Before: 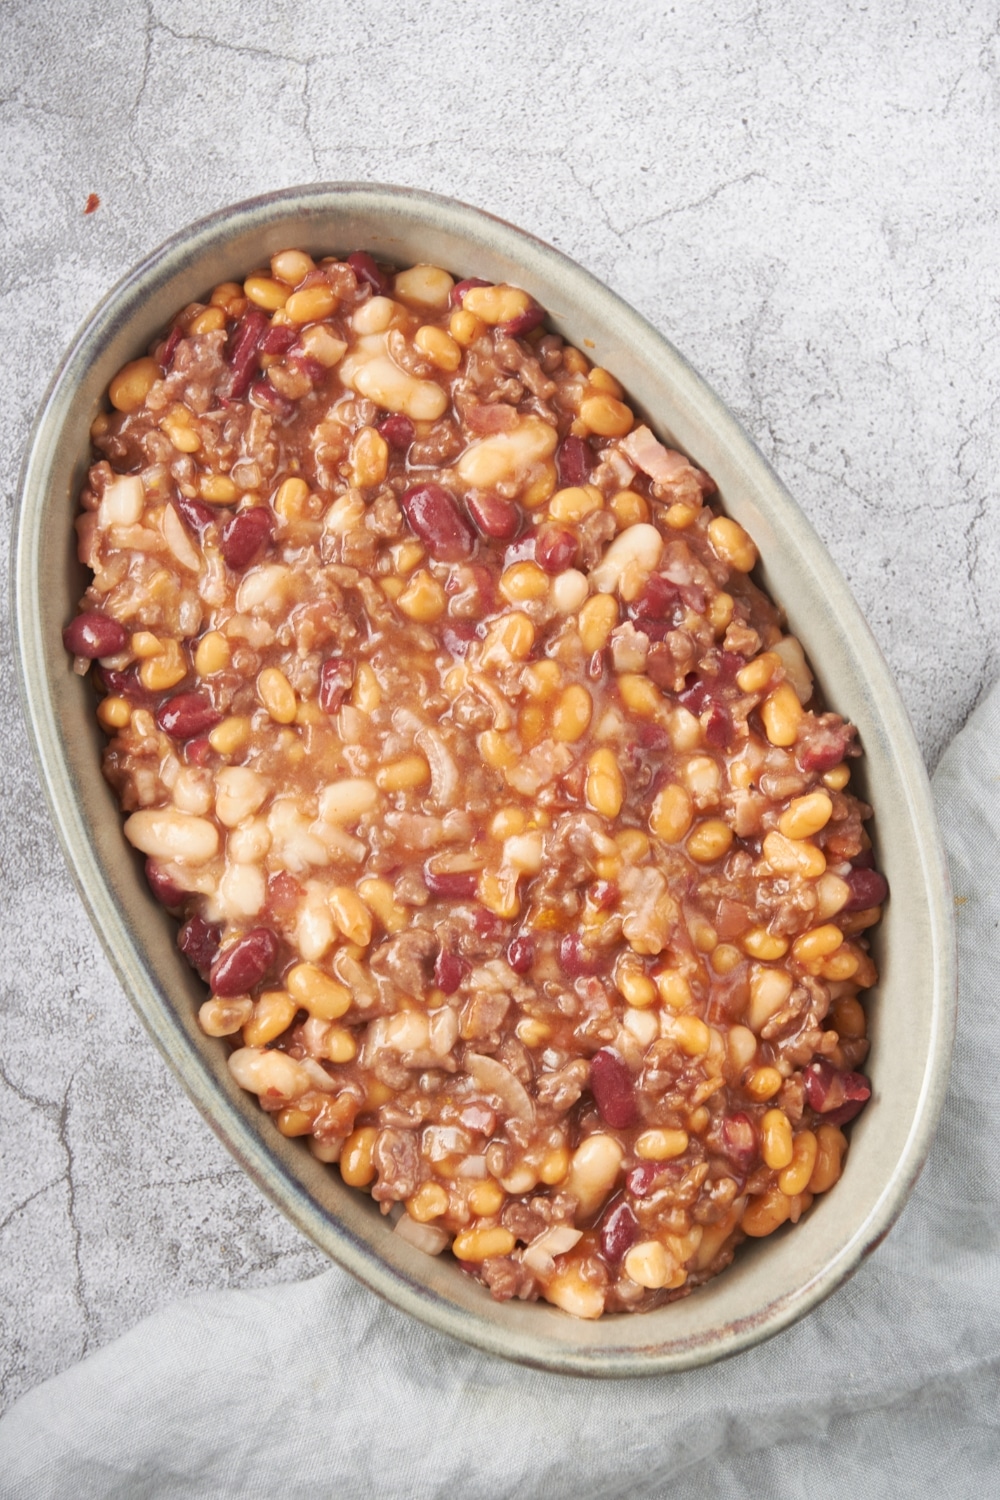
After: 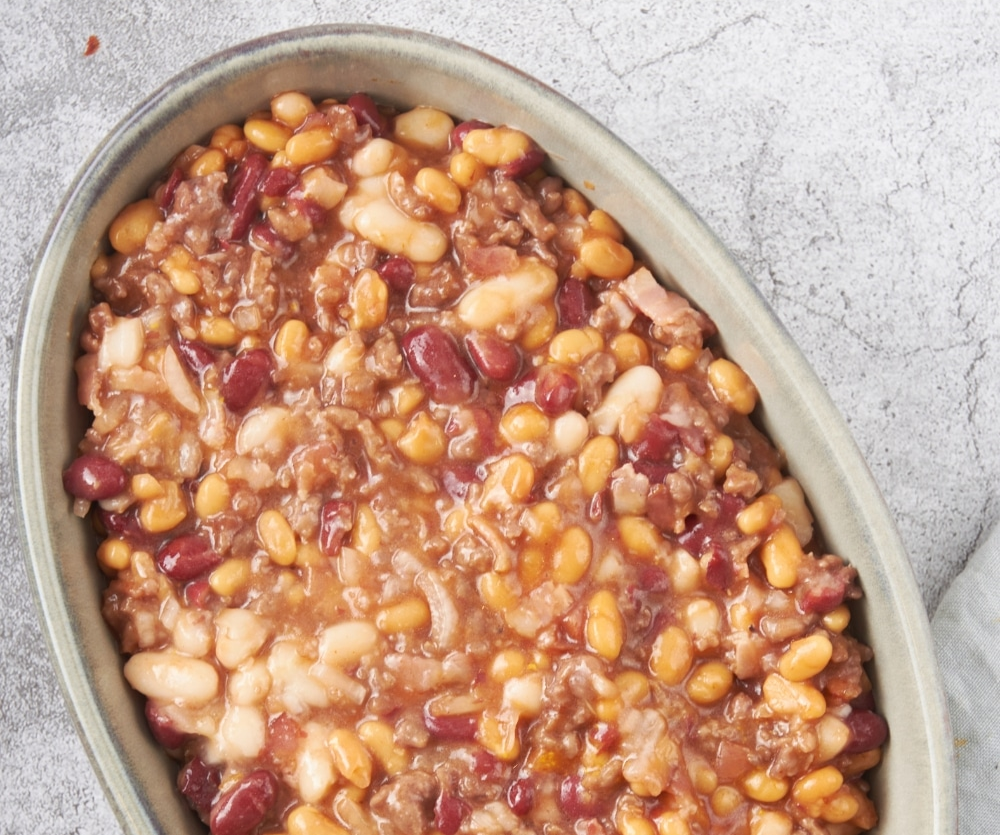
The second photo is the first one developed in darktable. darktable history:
crop and rotate: top 10.559%, bottom 33.757%
